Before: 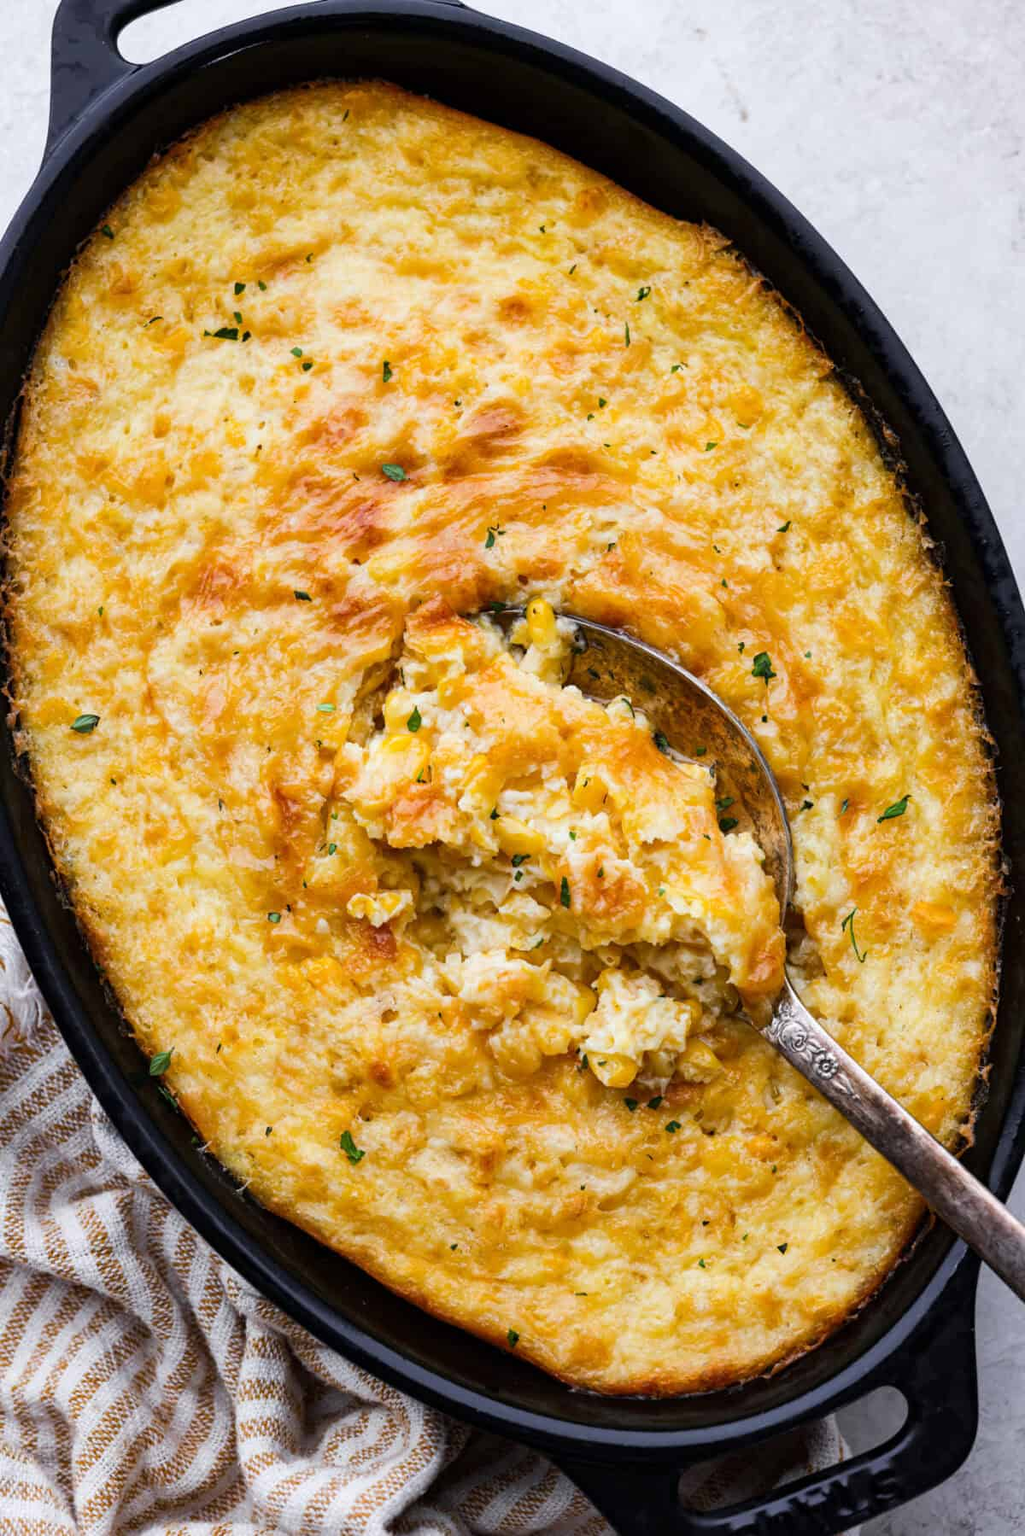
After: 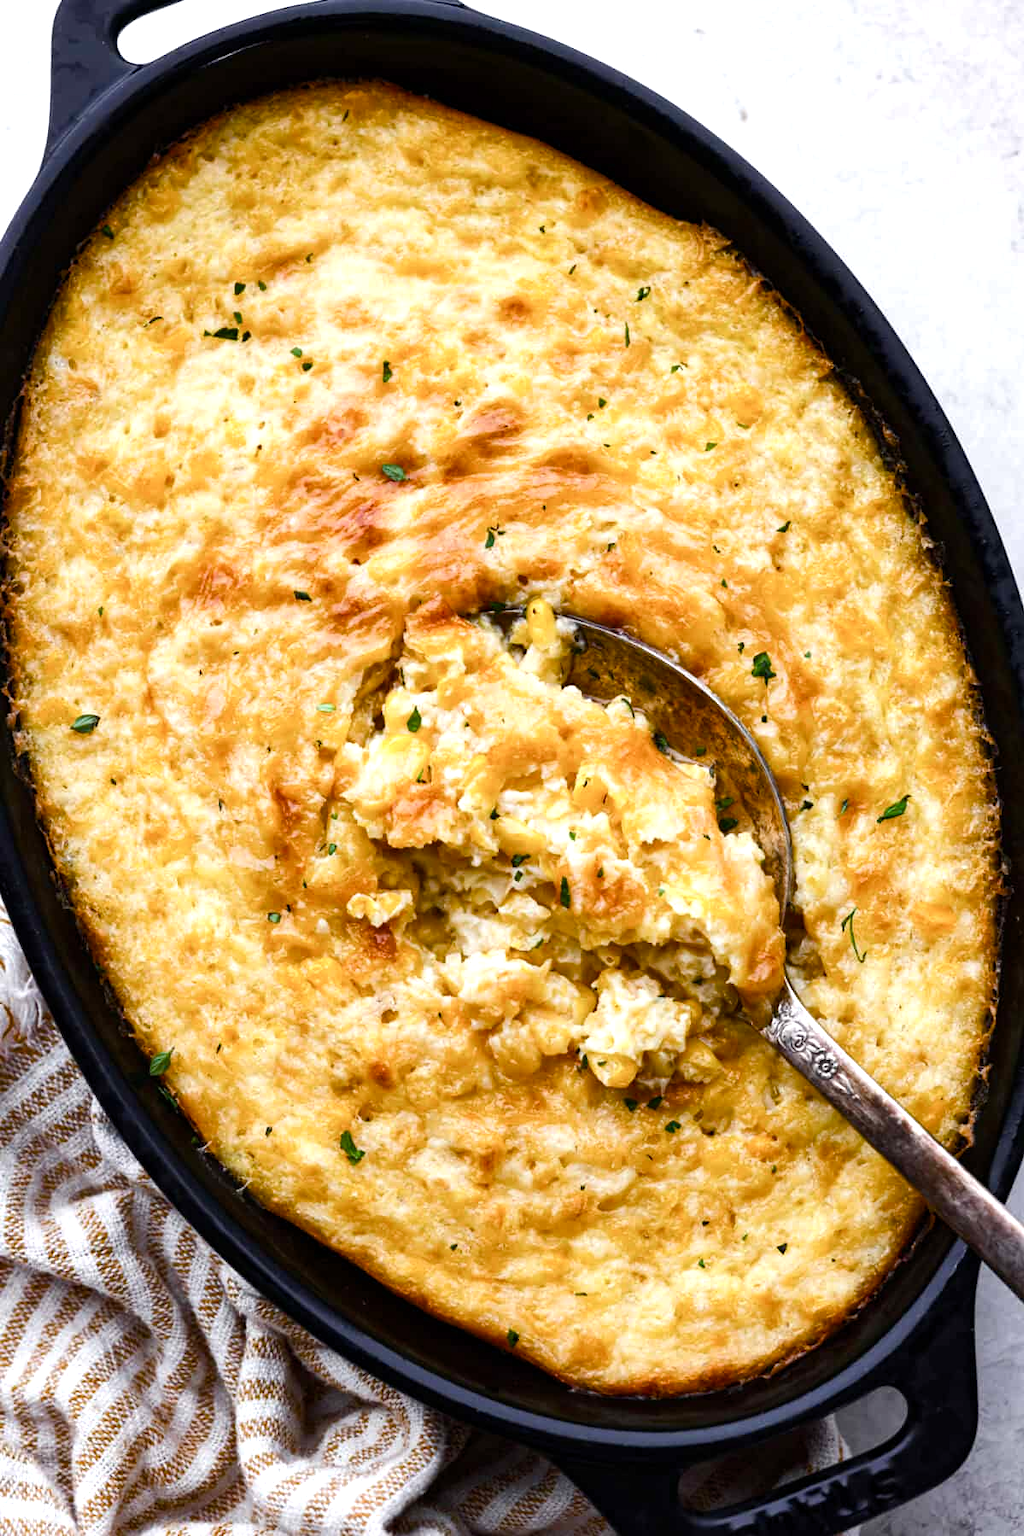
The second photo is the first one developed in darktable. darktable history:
color balance rgb: perceptual saturation grading › global saturation 25.259%, perceptual saturation grading › highlights -50.372%, perceptual saturation grading › shadows 31.163%, perceptual brilliance grading › highlights 13.477%, perceptual brilliance grading › mid-tones 7.876%, perceptual brilliance grading › shadows -17.837%
